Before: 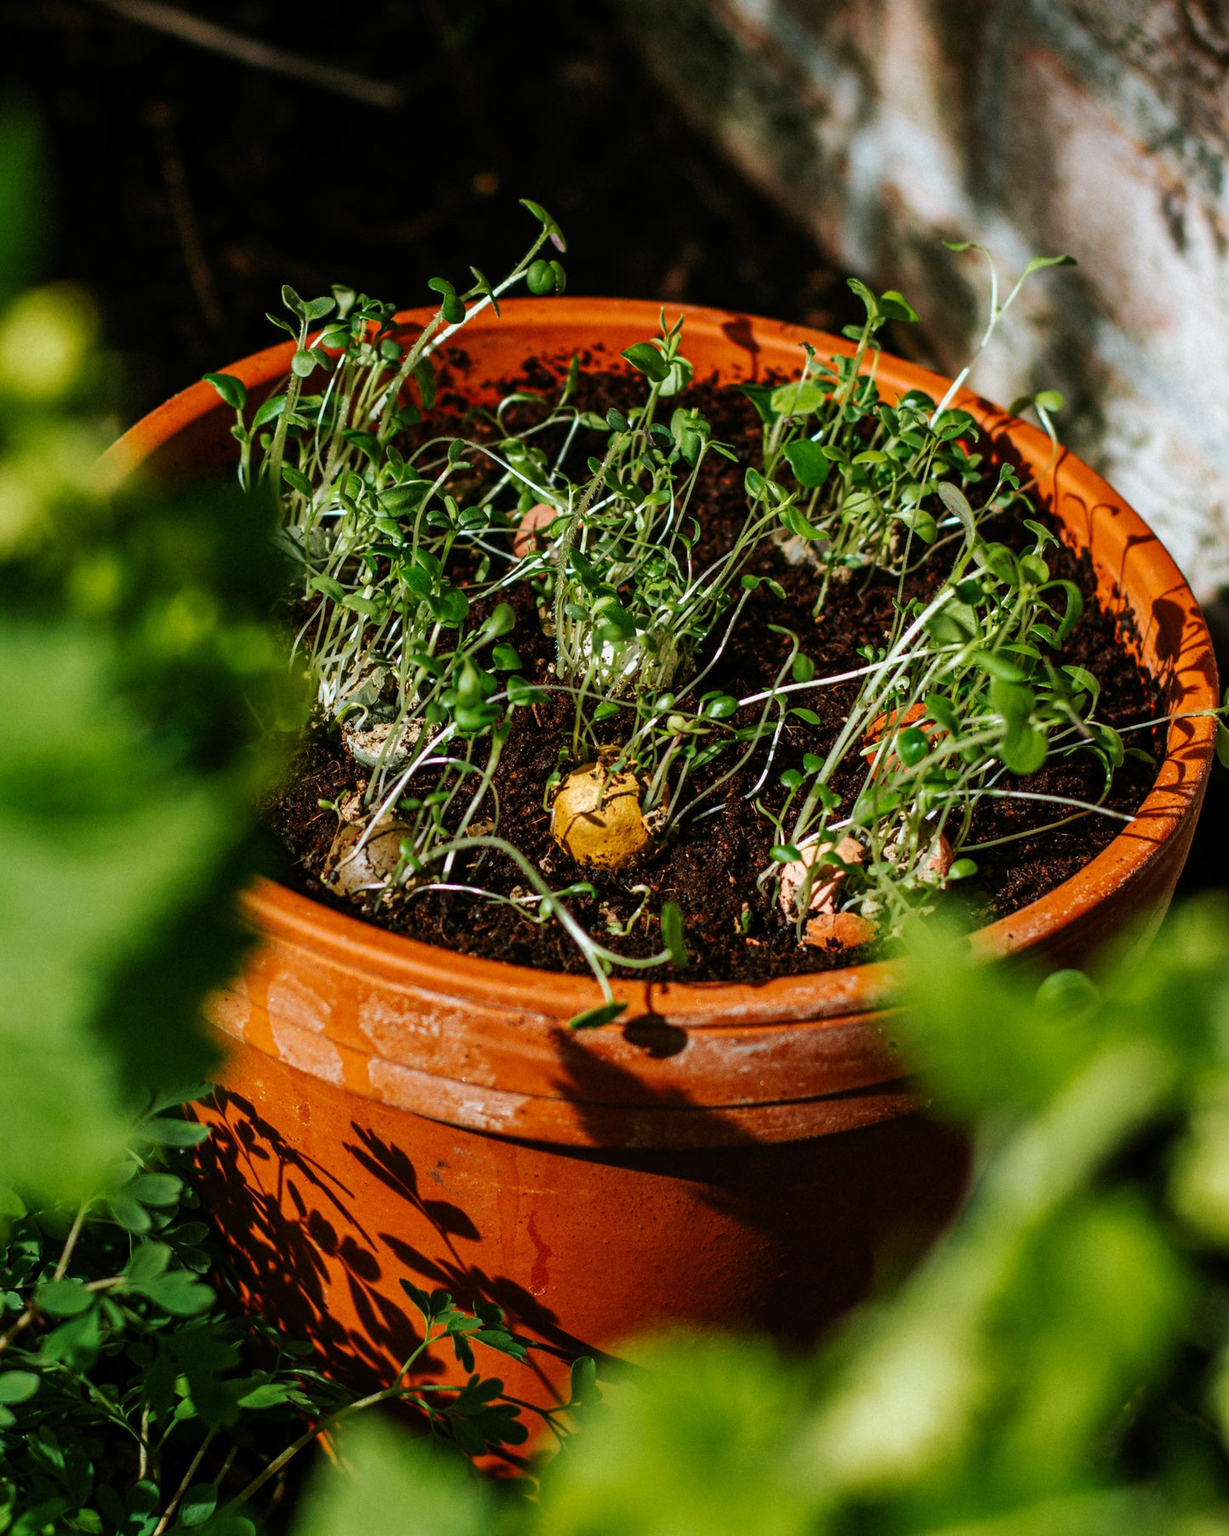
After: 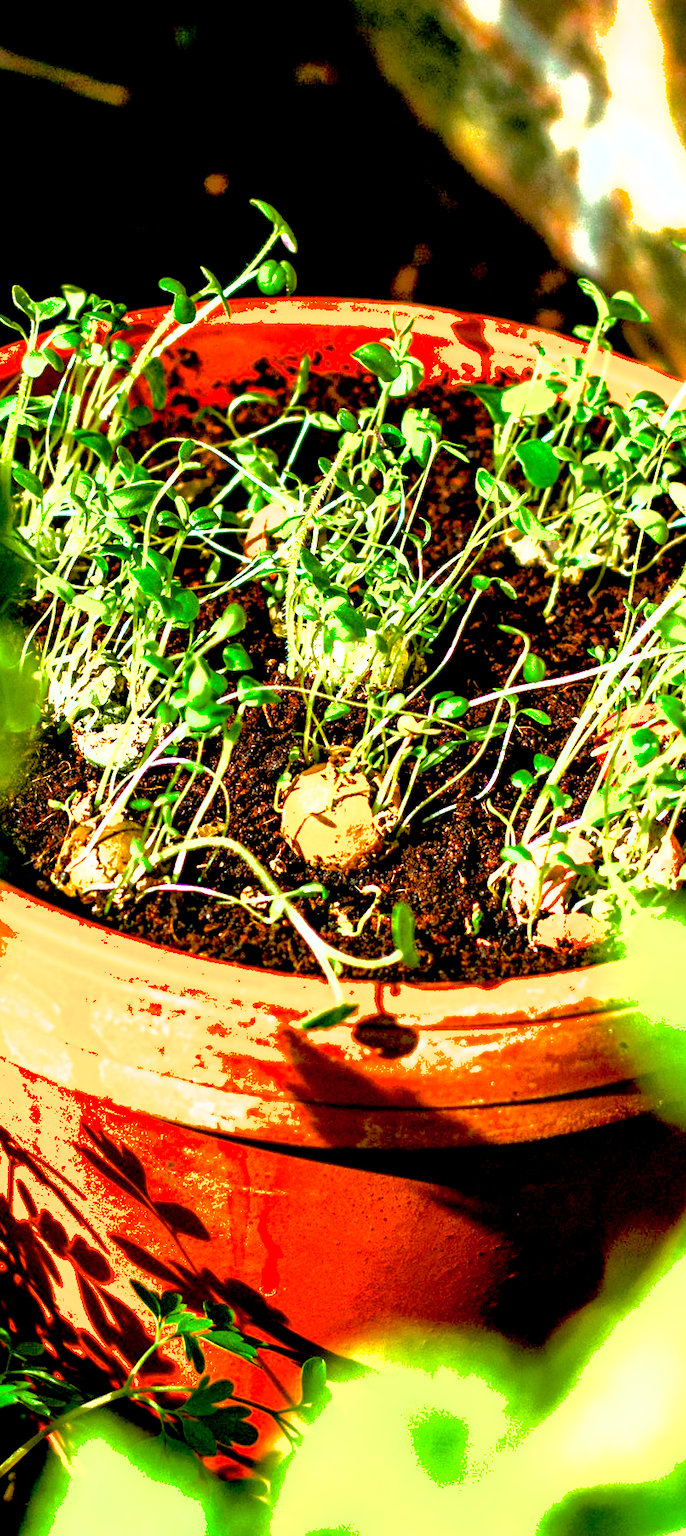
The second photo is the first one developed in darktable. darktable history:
exposure: black level correction 0.005, exposure 2.069 EV, compensate highlight preservation false
crop: left 22.004%, right 22.121%, bottom 0.01%
color balance rgb: shadows lift › chroma 0.777%, shadows lift › hue 110.68°, perceptual saturation grading › global saturation 19.591%, perceptual brilliance grading › highlights 10.238%, perceptual brilliance grading › mid-tones 5.237%, global vibrance 34.288%
shadows and highlights: on, module defaults
